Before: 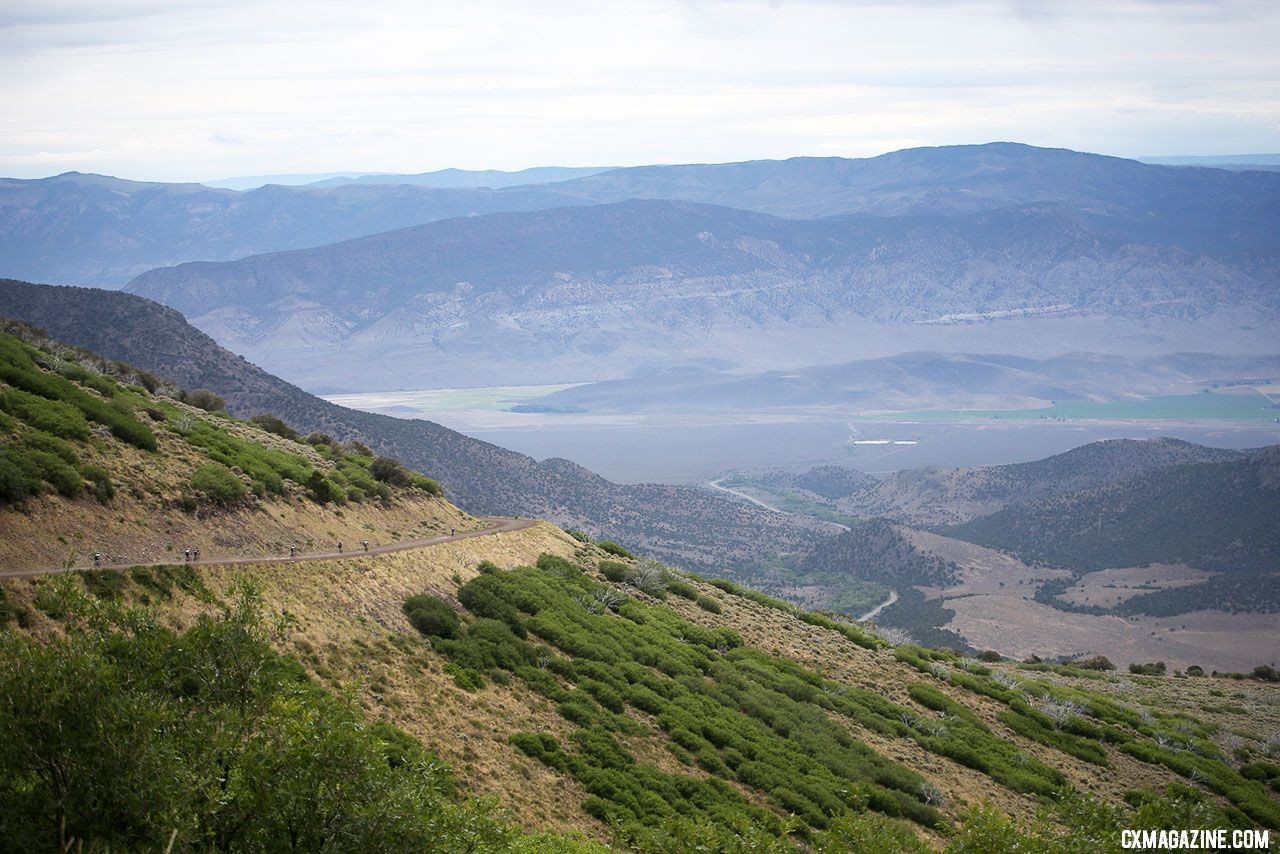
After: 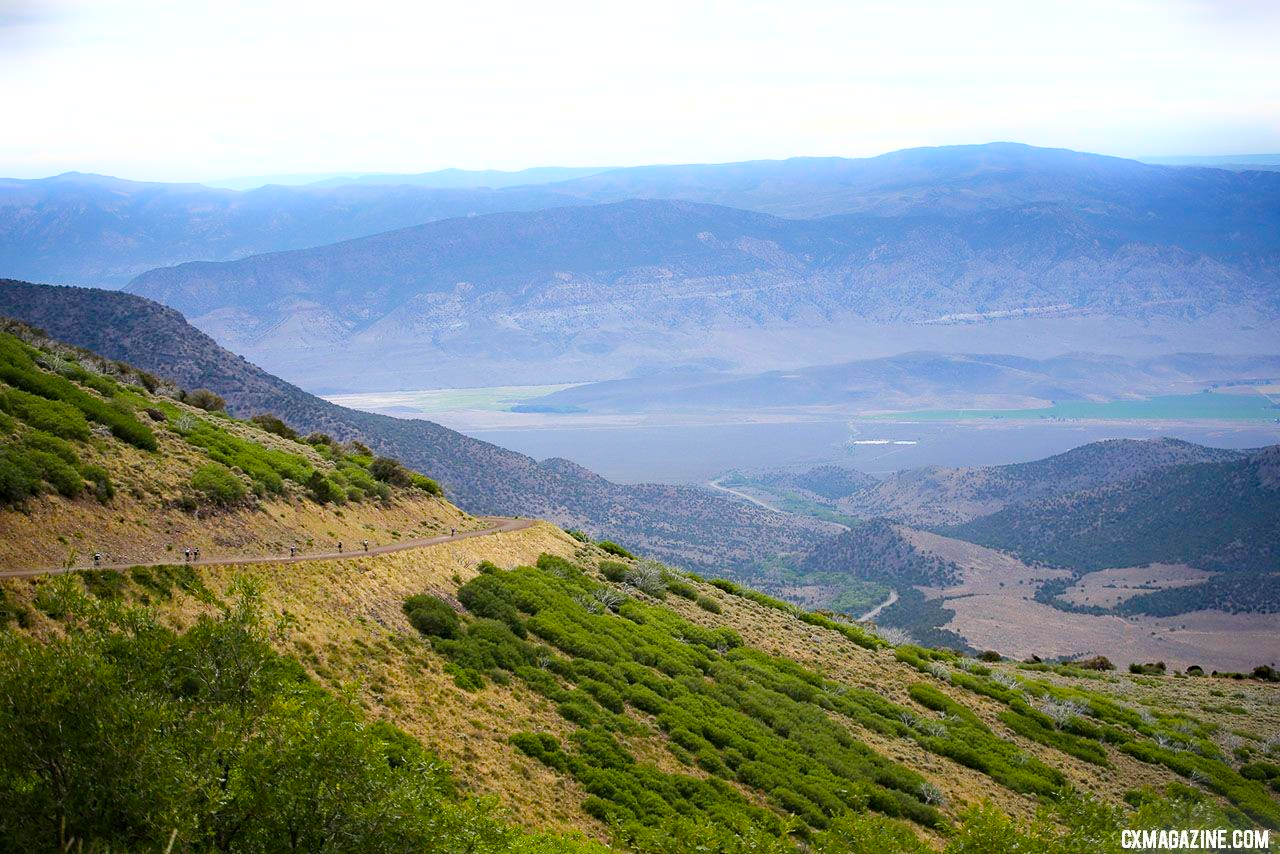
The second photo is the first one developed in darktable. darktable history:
bloom: size 5%, threshold 95%, strength 15%
haze removal: strength 0.5, distance 0.43, compatibility mode true, adaptive false
color balance rgb: perceptual saturation grading › global saturation 25%, perceptual brilliance grading › mid-tones 10%, perceptual brilliance grading › shadows 15%, global vibrance 20%
